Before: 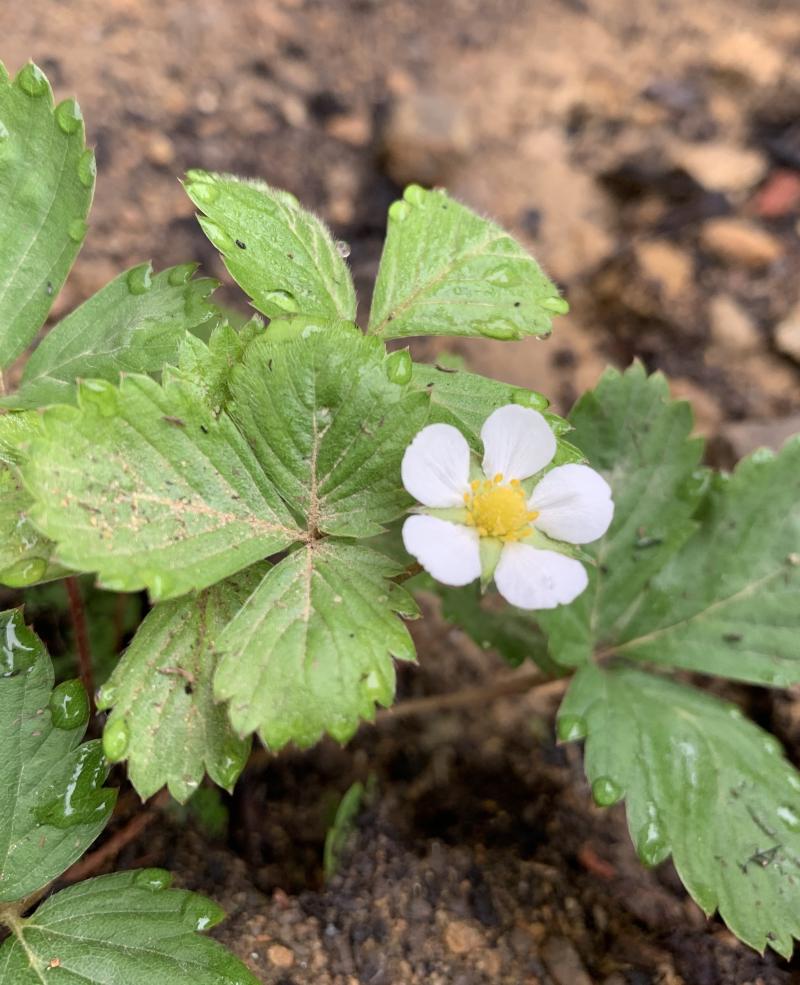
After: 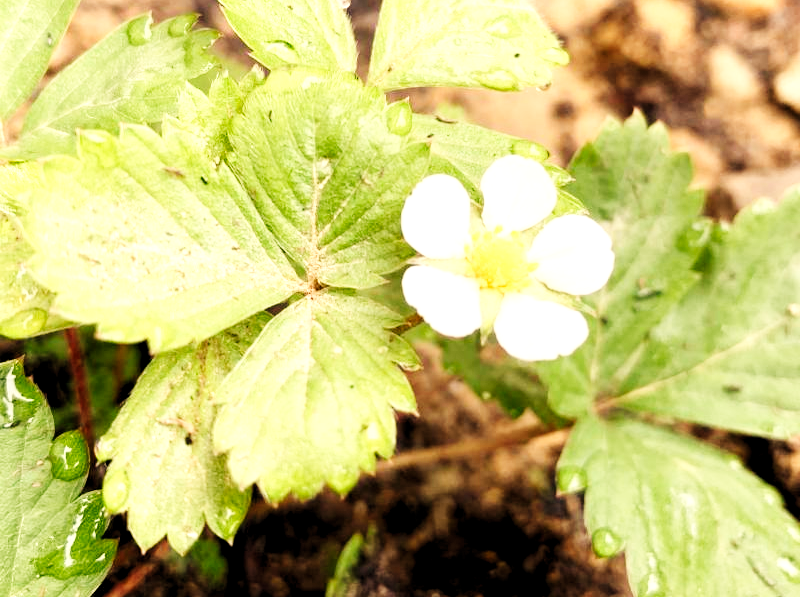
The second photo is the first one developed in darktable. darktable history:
base curve: curves: ch0 [(0, 0.003) (0.001, 0.002) (0.006, 0.004) (0.02, 0.022) (0.048, 0.086) (0.094, 0.234) (0.162, 0.431) (0.258, 0.629) (0.385, 0.8) (0.548, 0.918) (0.751, 0.988) (1, 1)], preserve colors none
levels: levels [0.031, 0.5, 0.969]
crop and rotate: top 25.357%, bottom 13.942%
white balance: red 1.123, blue 0.83
